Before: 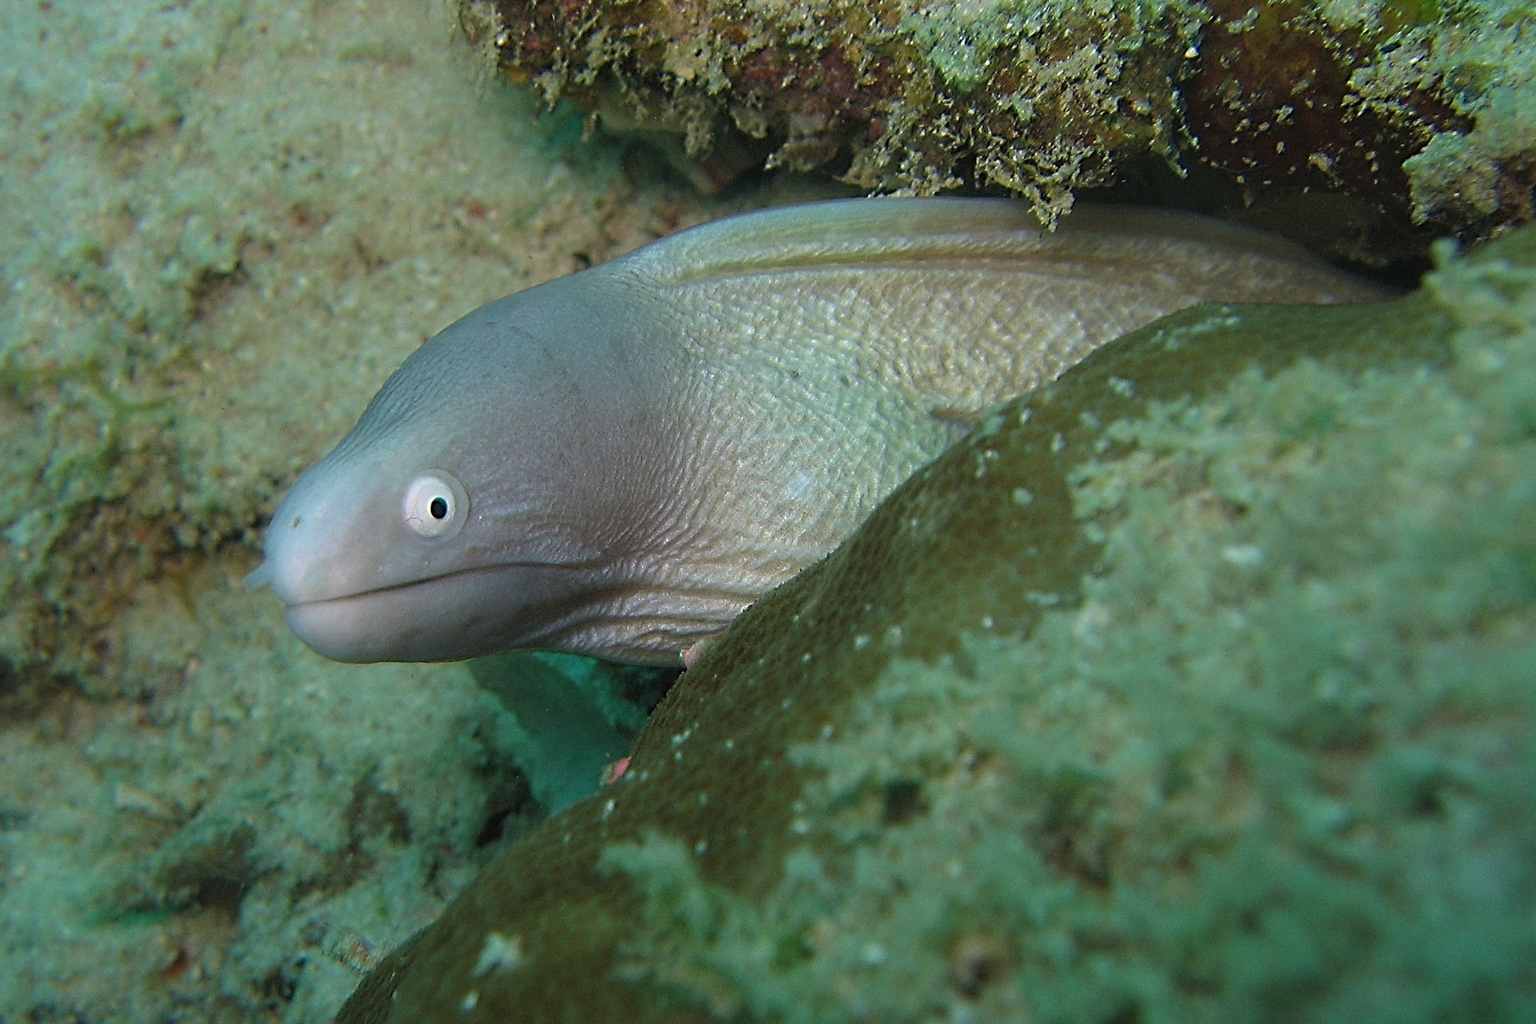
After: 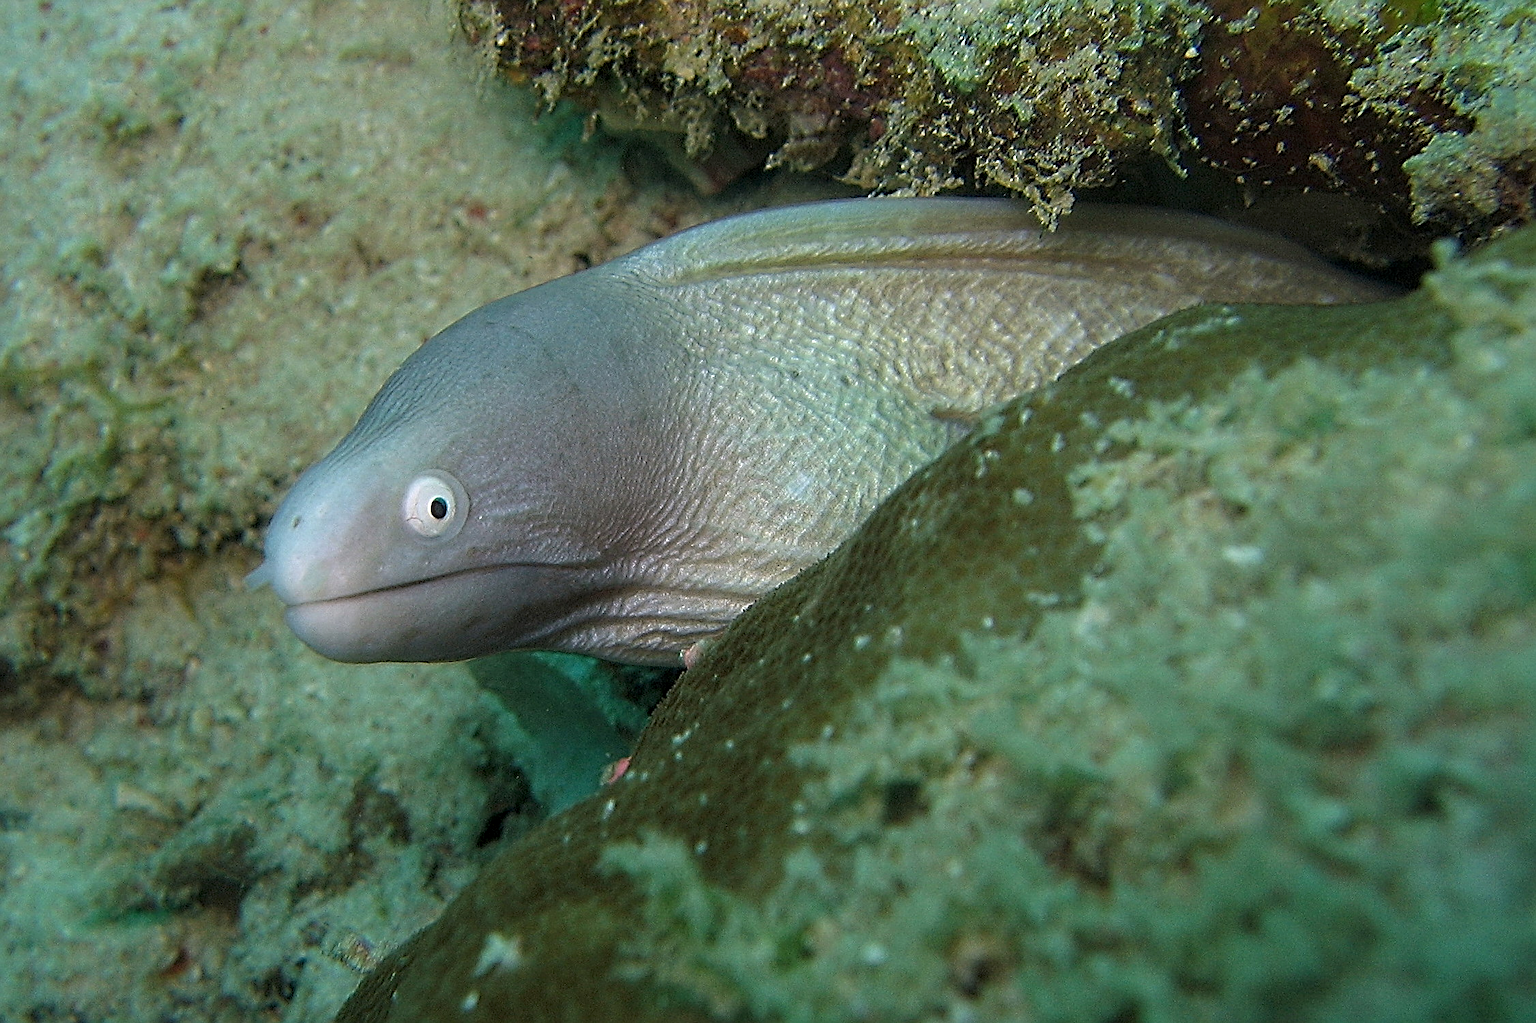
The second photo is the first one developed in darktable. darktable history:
sharpen: amount 0.493
local contrast: on, module defaults
